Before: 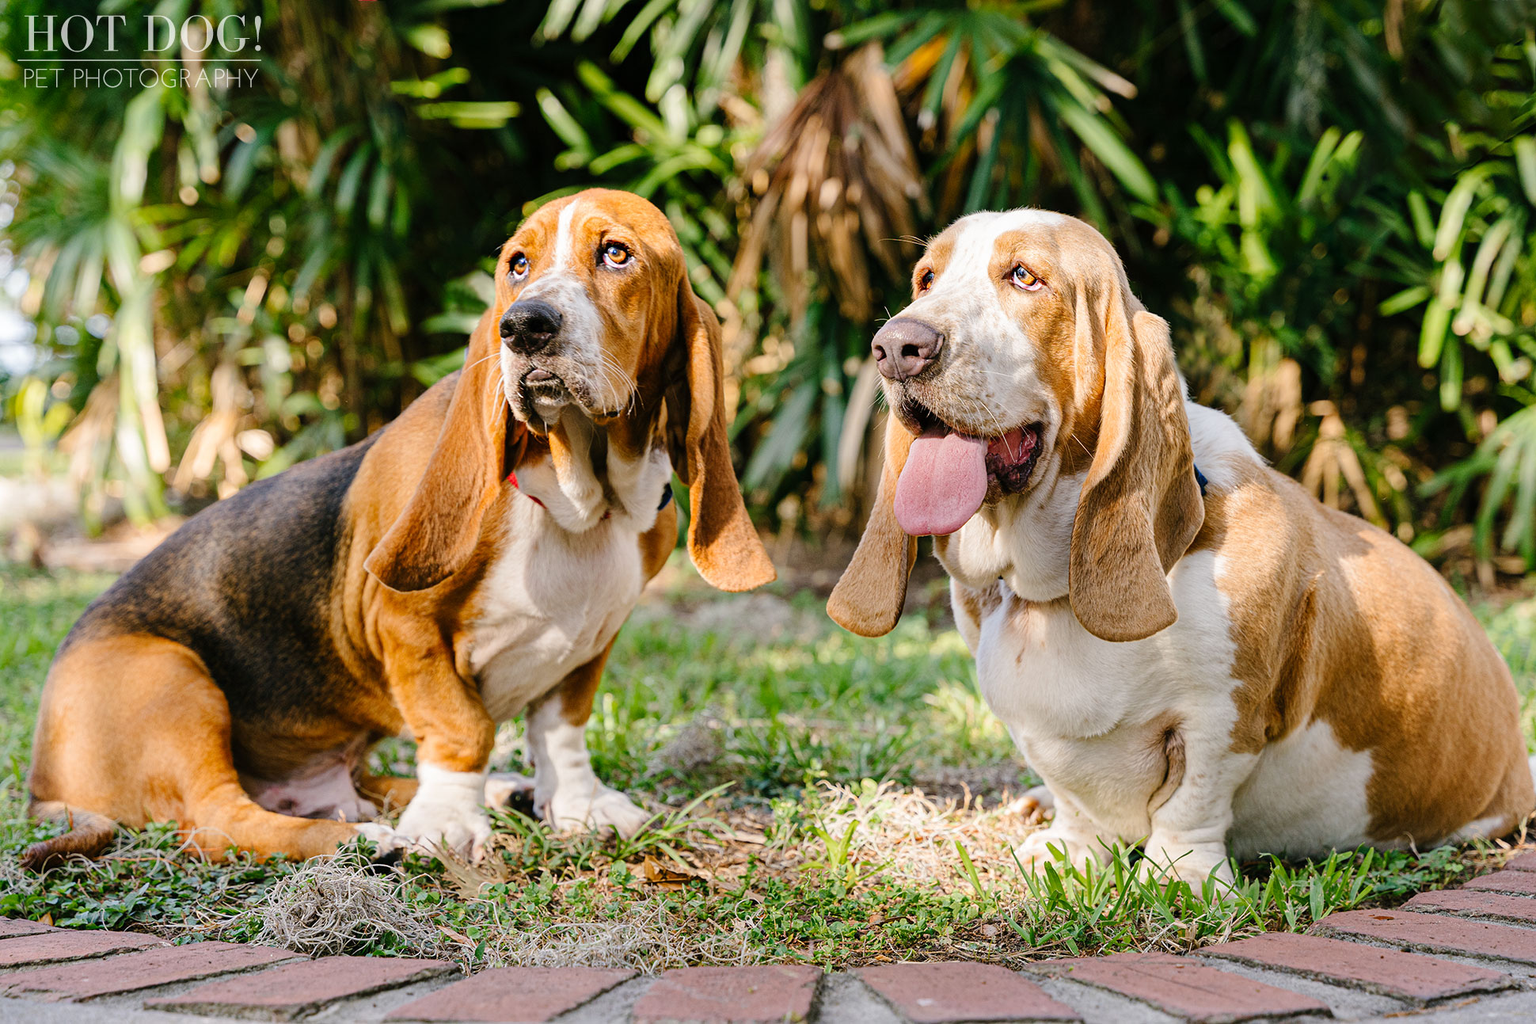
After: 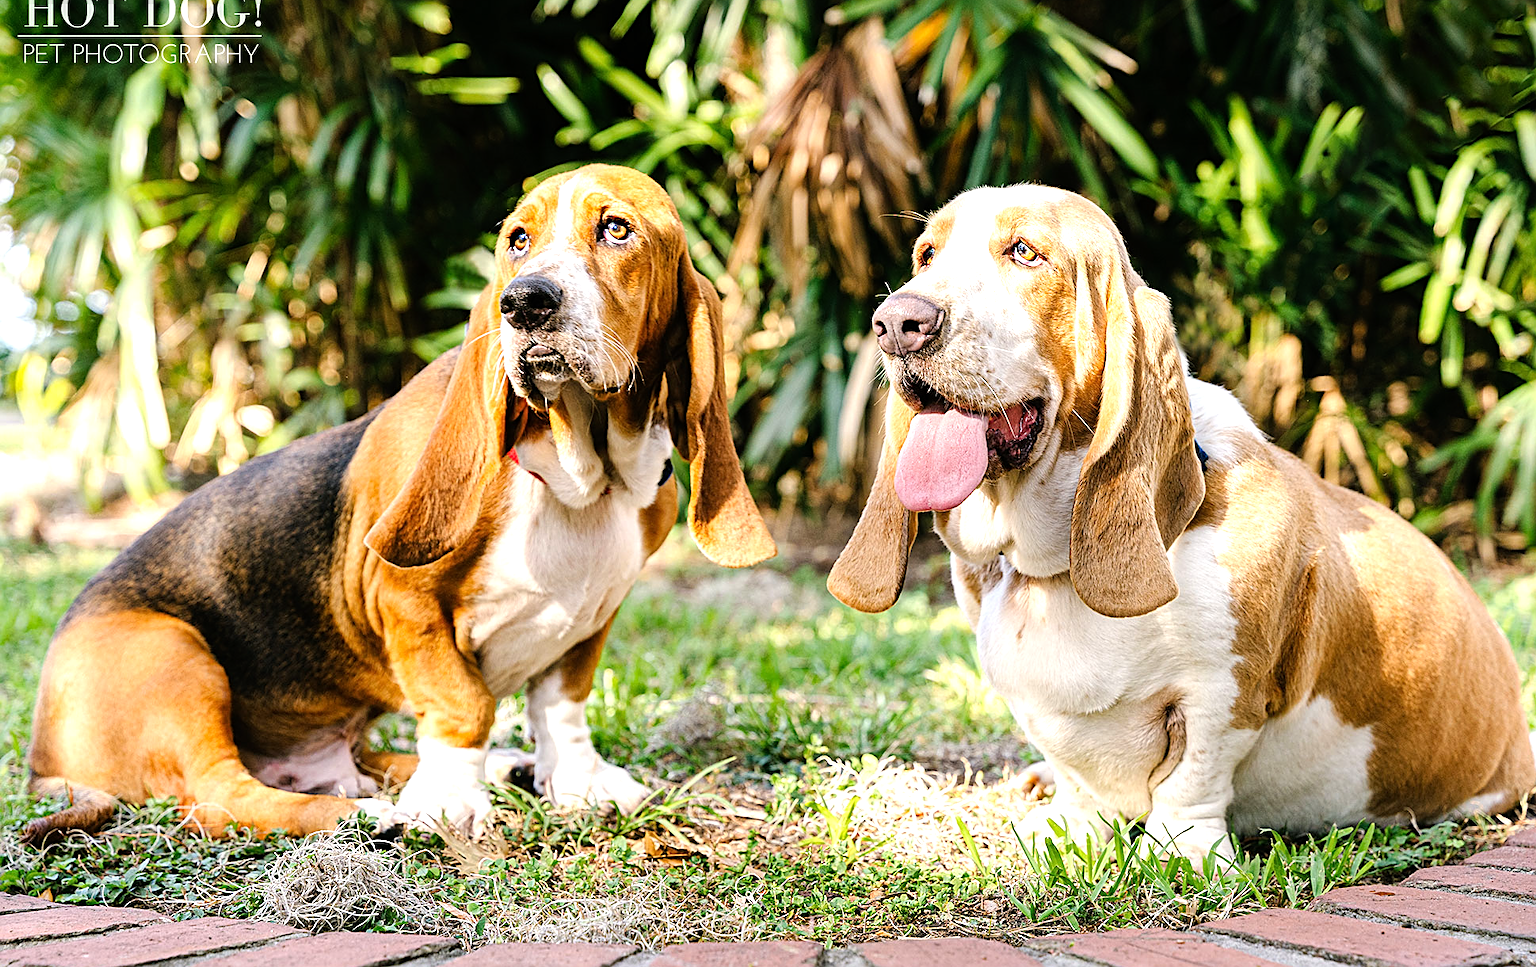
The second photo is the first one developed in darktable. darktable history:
crop and rotate: top 2.497%, bottom 3.031%
sharpen: on, module defaults
tone equalizer: -8 EV -0.742 EV, -7 EV -0.73 EV, -6 EV -0.61 EV, -5 EV -0.375 EV, -3 EV 0.4 EV, -2 EV 0.6 EV, -1 EV 0.696 EV, +0 EV 0.774 EV
